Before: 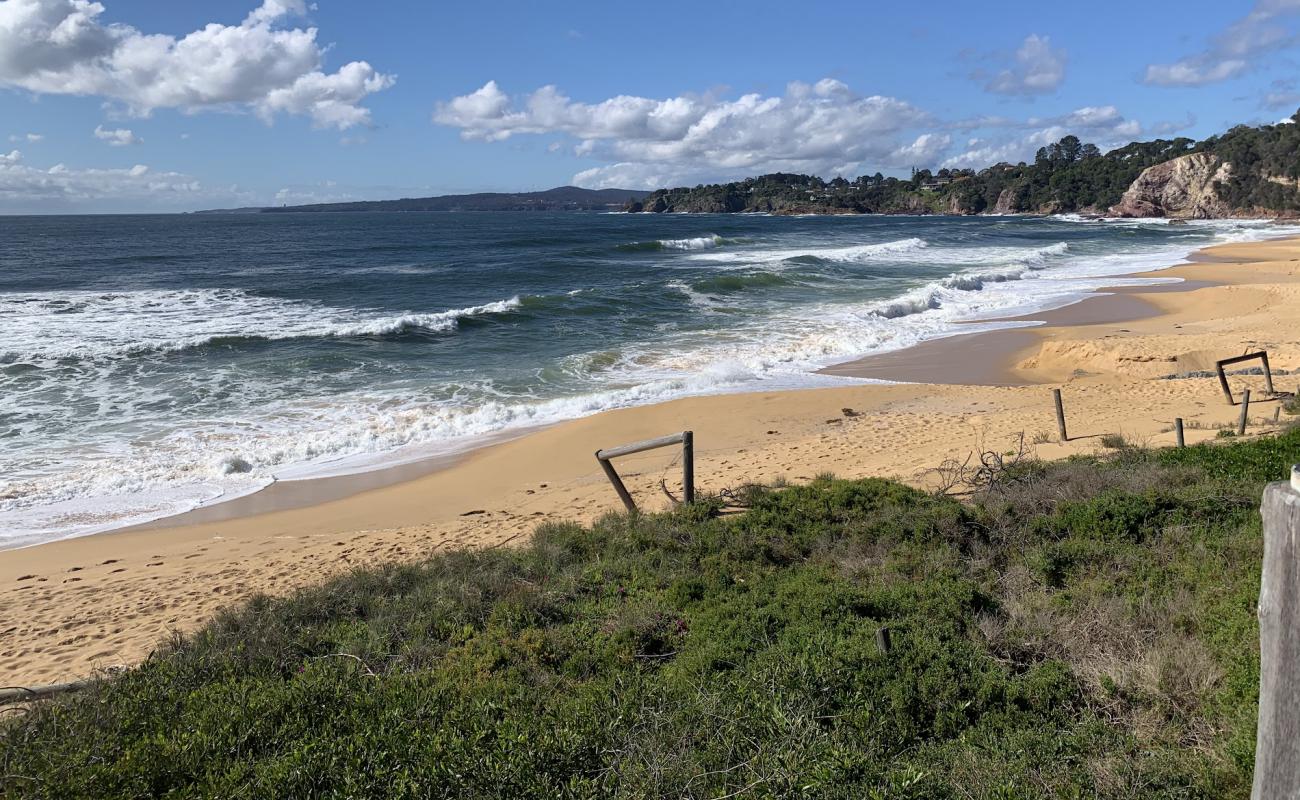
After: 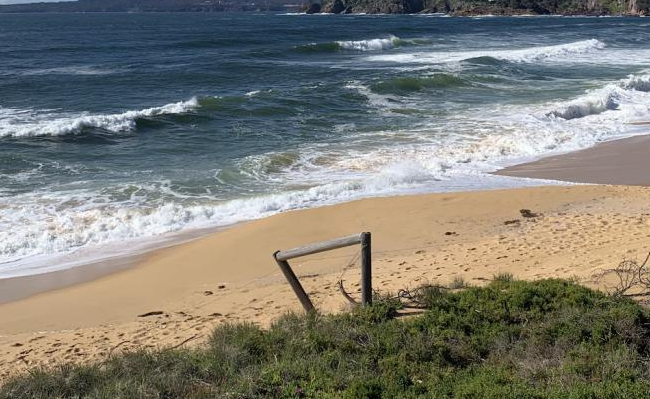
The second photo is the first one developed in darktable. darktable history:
crop: left 24.779%, top 24.94%, right 25.177%, bottom 25.129%
